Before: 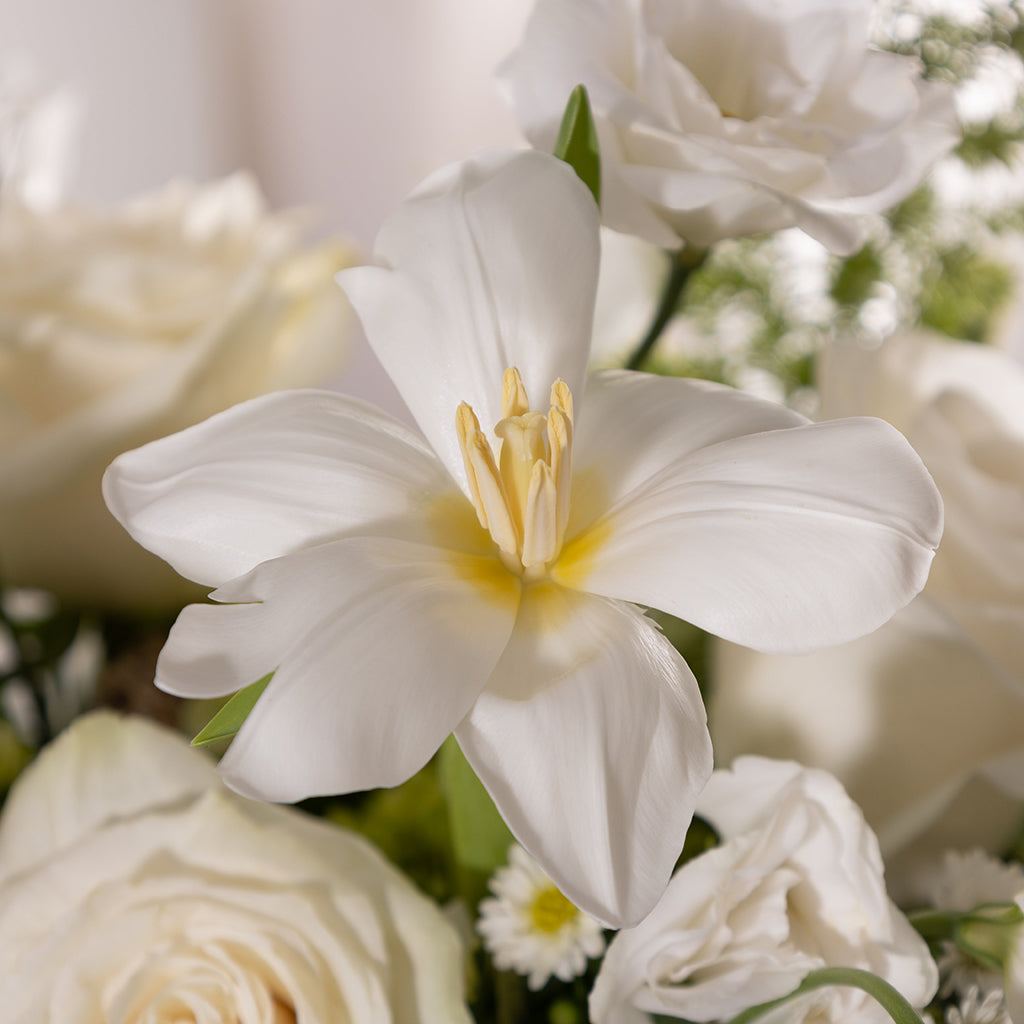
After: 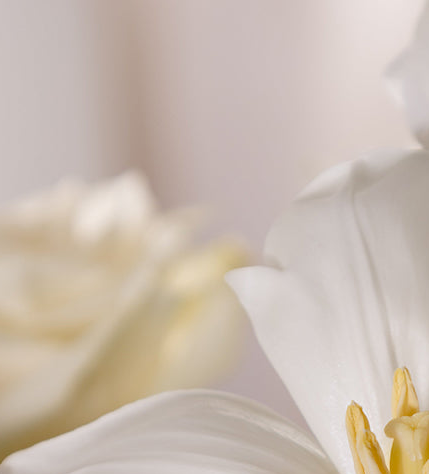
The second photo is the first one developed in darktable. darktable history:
crop and rotate: left 10.817%, top 0.062%, right 47.194%, bottom 53.626%
color balance rgb: perceptual saturation grading › global saturation 20%, perceptual saturation grading › highlights -25%, perceptual saturation grading › shadows 50%
